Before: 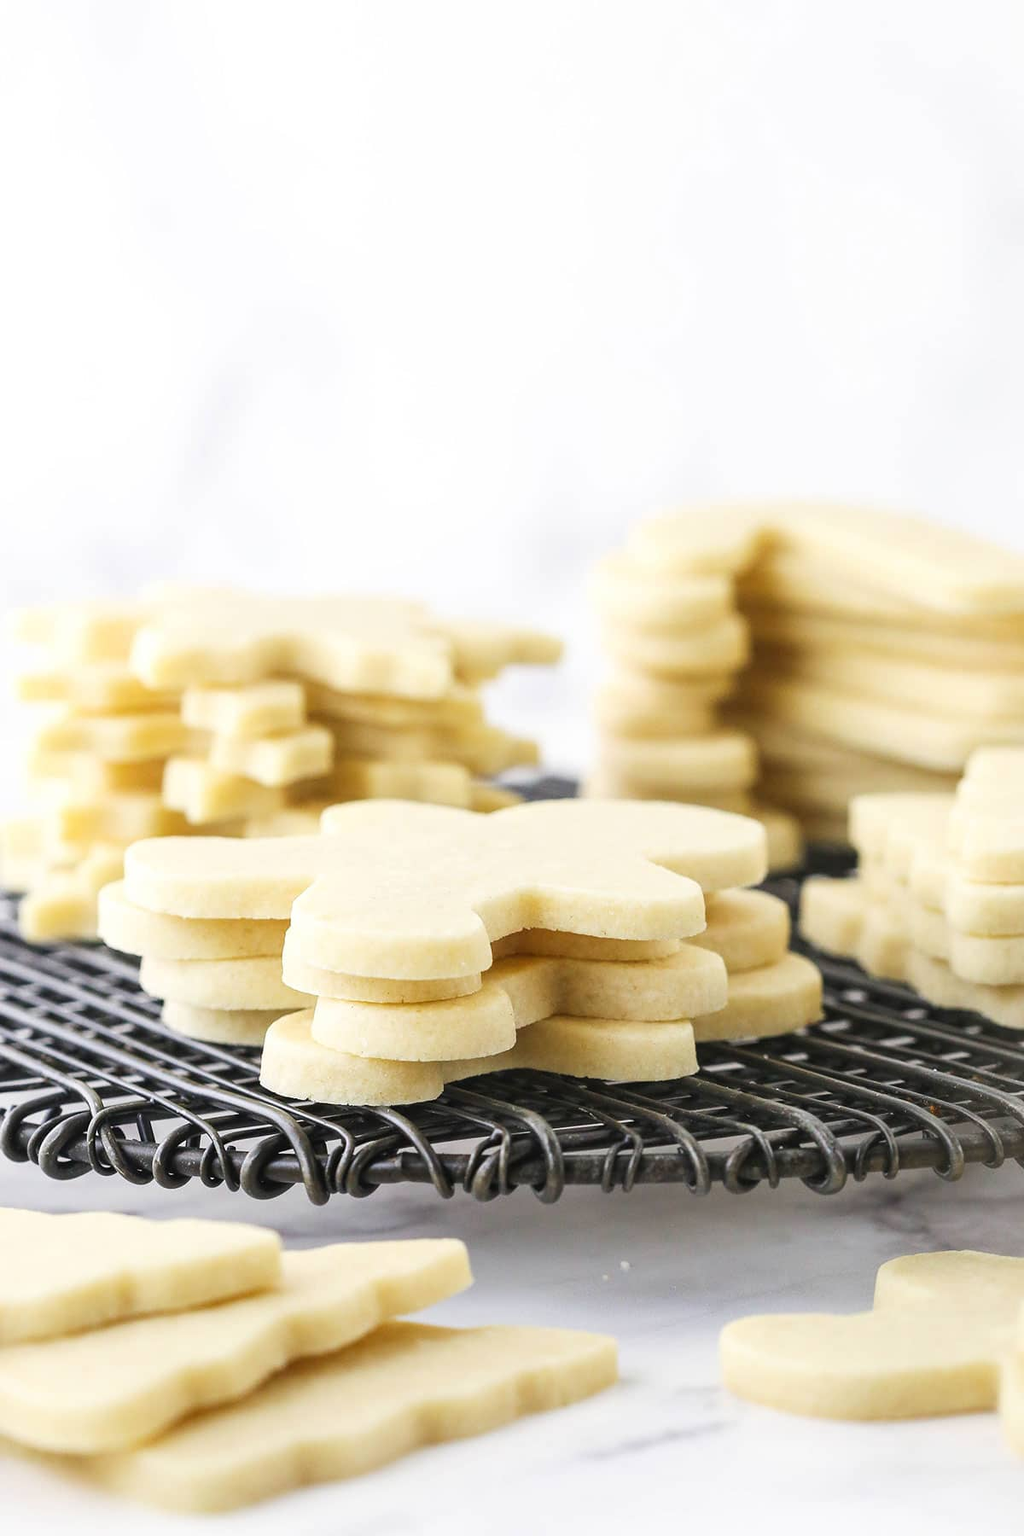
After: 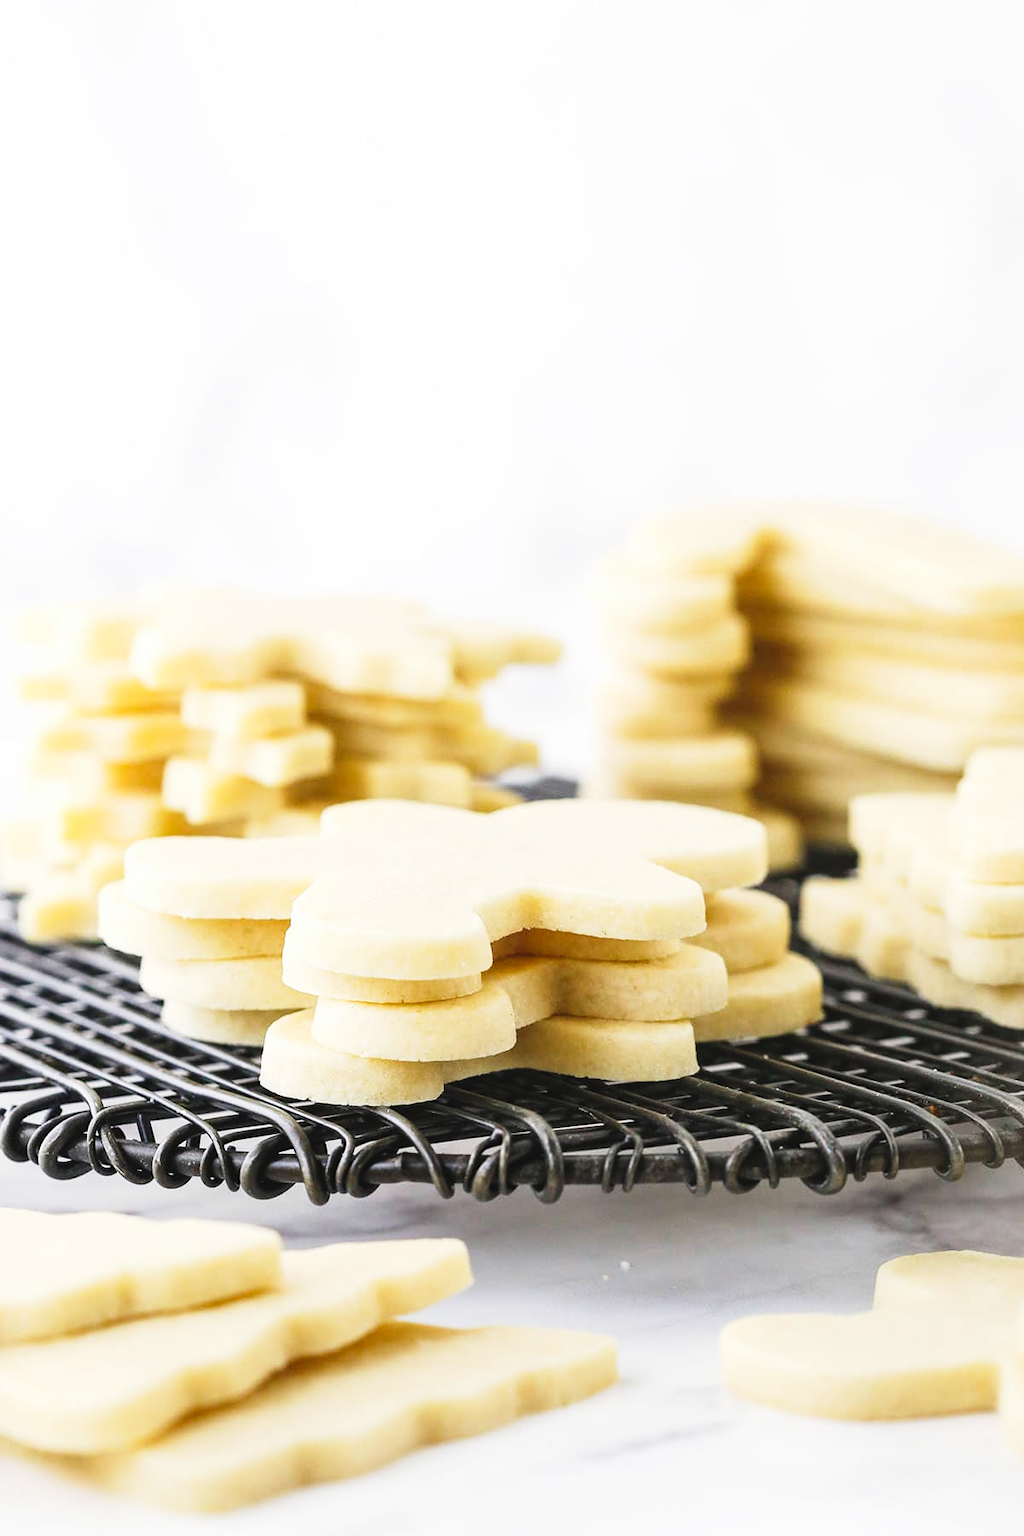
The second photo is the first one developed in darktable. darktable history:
tone curve: curves: ch0 [(0.001, 0.034) (0.115, 0.093) (0.251, 0.232) (0.382, 0.397) (0.652, 0.719) (0.802, 0.876) (1, 0.998)]; ch1 [(0, 0) (0.384, 0.324) (0.472, 0.466) (0.504, 0.5) (0.517, 0.533) (0.547, 0.564) (0.582, 0.628) (0.657, 0.727) (1, 1)]; ch2 [(0, 0) (0.278, 0.232) (0.5, 0.5) (0.531, 0.552) (0.61, 0.653) (1, 1)], preserve colors none
